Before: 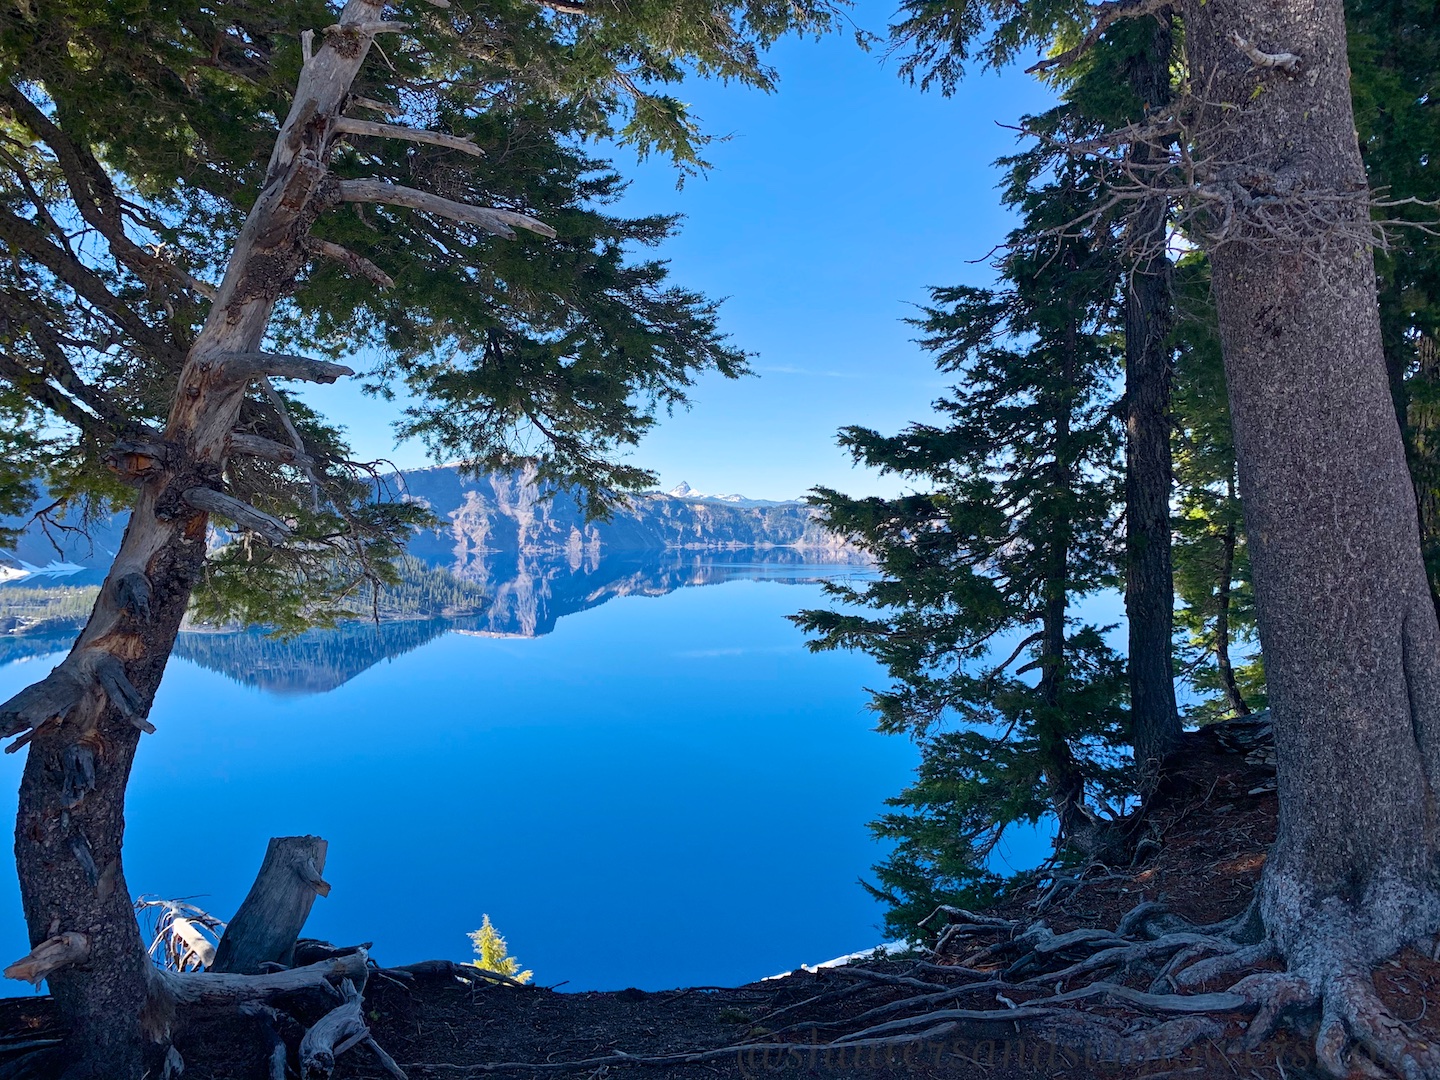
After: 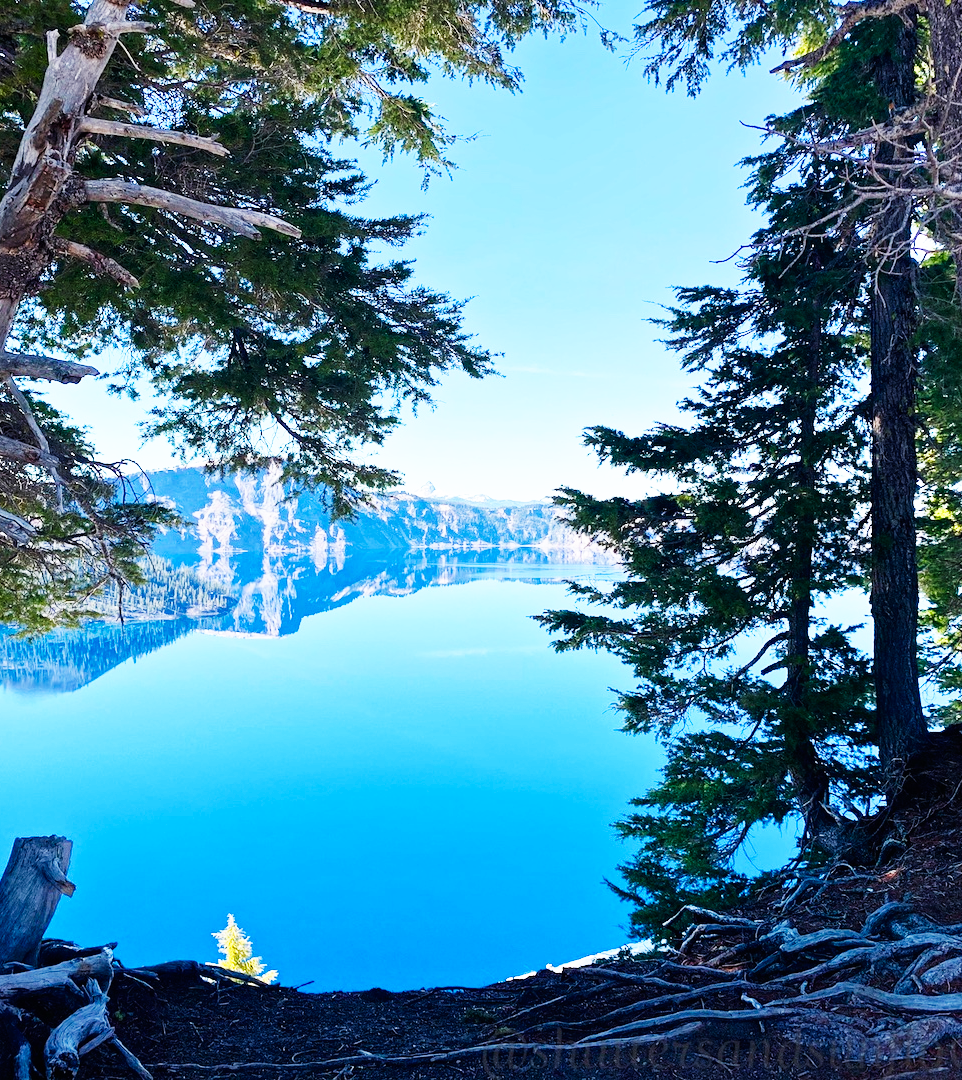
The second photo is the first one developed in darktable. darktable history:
crop and rotate: left 17.732%, right 15.423%
base curve: curves: ch0 [(0, 0) (0.007, 0.004) (0.027, 0.03) (0.046, 0.07) (0.207, 0.54) (0.442, 0.872) (0.673, 0.972) (1, 1)], preserve colors none
